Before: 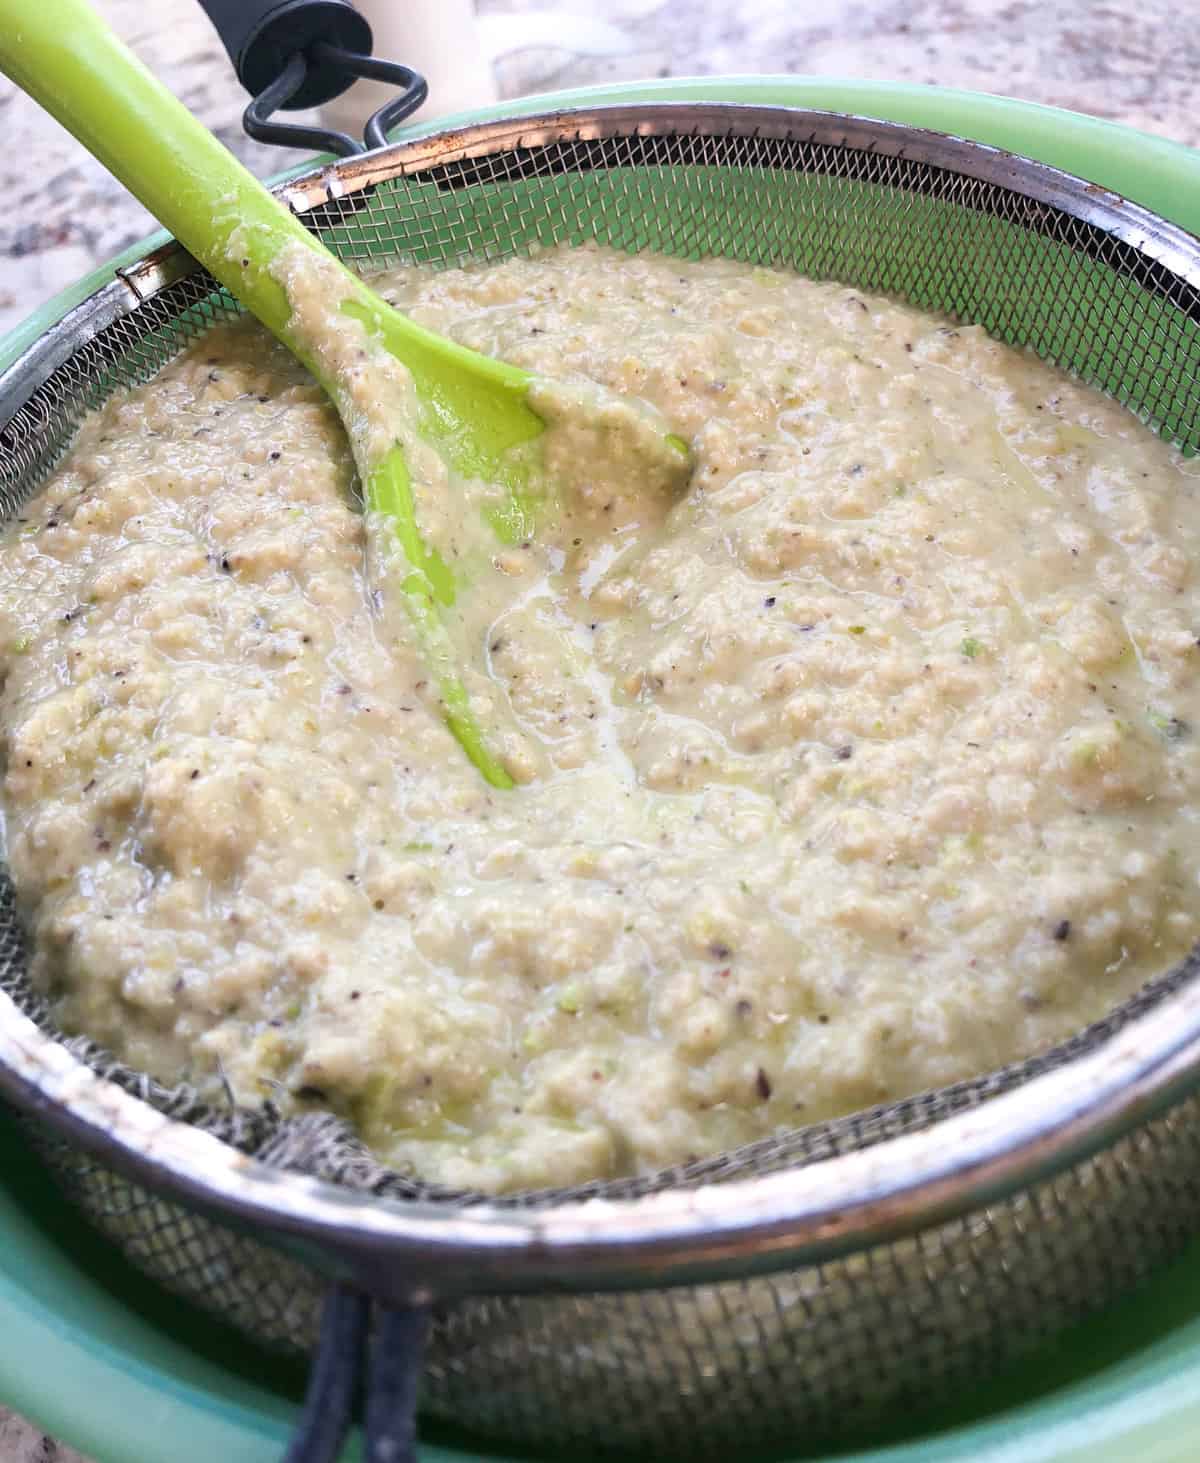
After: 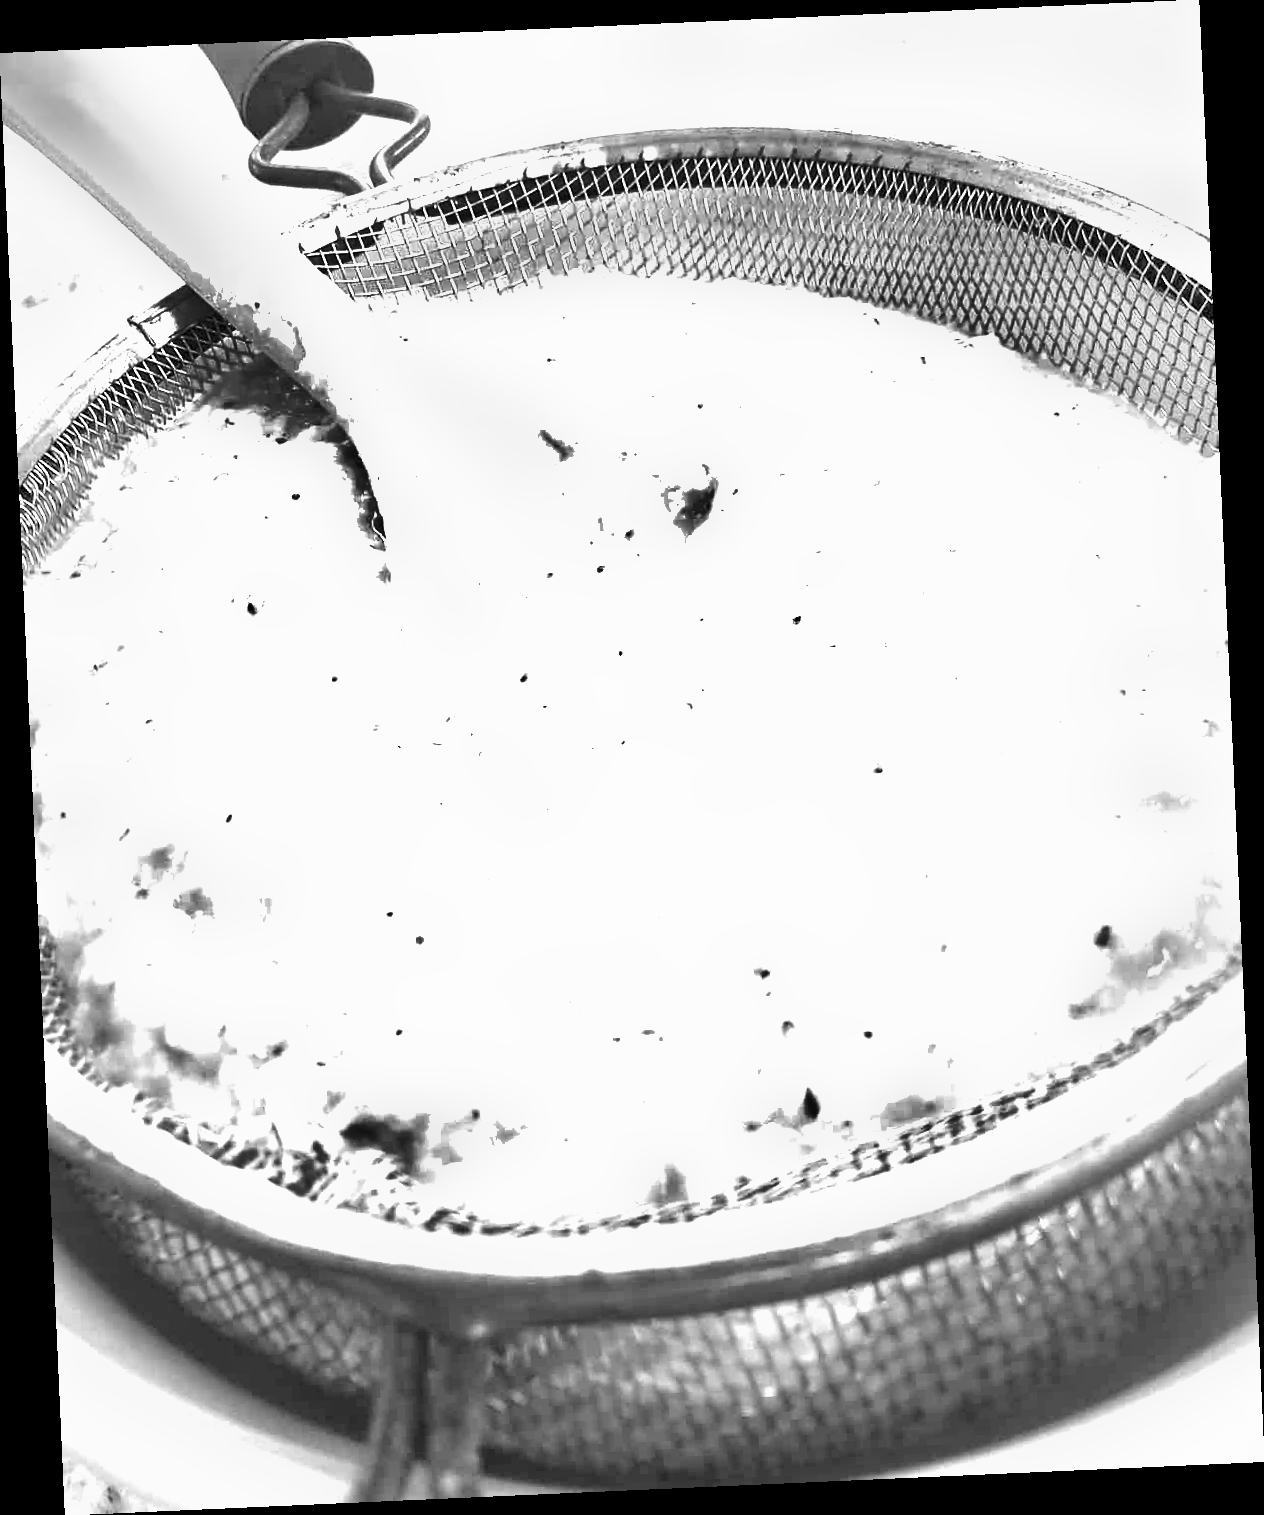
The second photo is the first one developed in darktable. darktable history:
monochrome: a -11.7, b 1.62, size 0.5, highlights 0.38
exposure: exposure 2 EV, compensate exposure bias true, compensate highlight preservation false
shadows and highlights: radius 108.52, shadows 44.07, highlights -67.8, low approximation 0.01, soften with gaussian
rotate and perspective: rotation -2.56°, automatic cropping off
